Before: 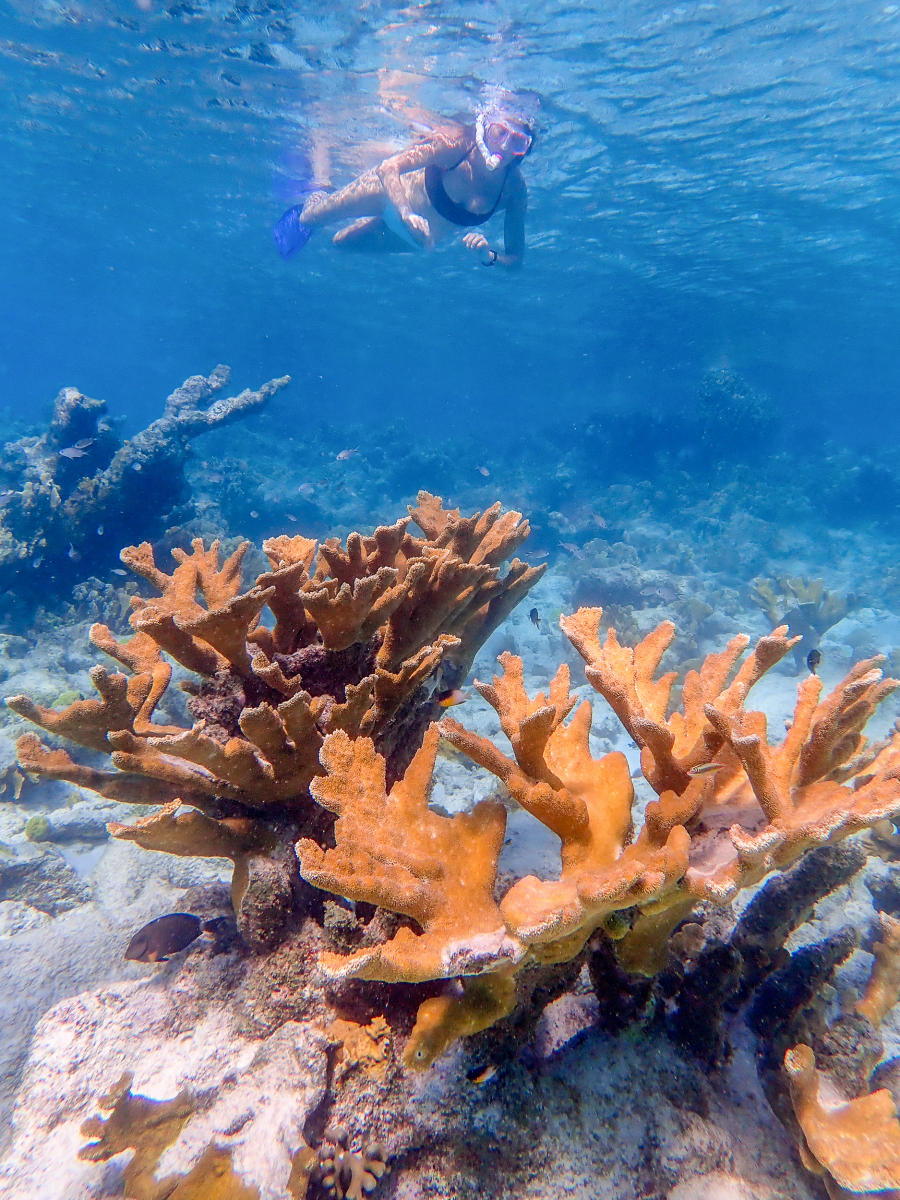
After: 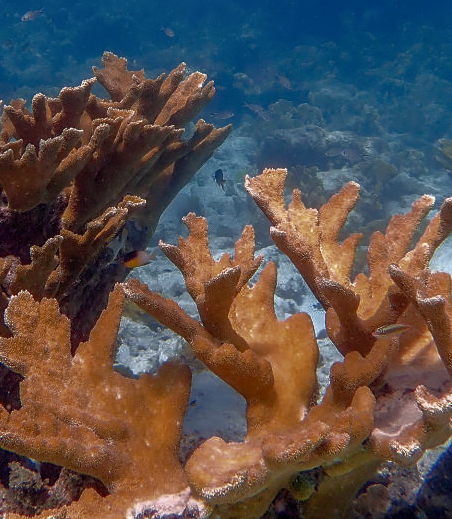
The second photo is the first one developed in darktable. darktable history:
crop: left 35.03%, top 36.625%, right 14.663%, bottom 20.057%
base curve: curves: ch0 [(0, 0) (0.564, 0.291) (0.802, 0.731) (1, 1)]
